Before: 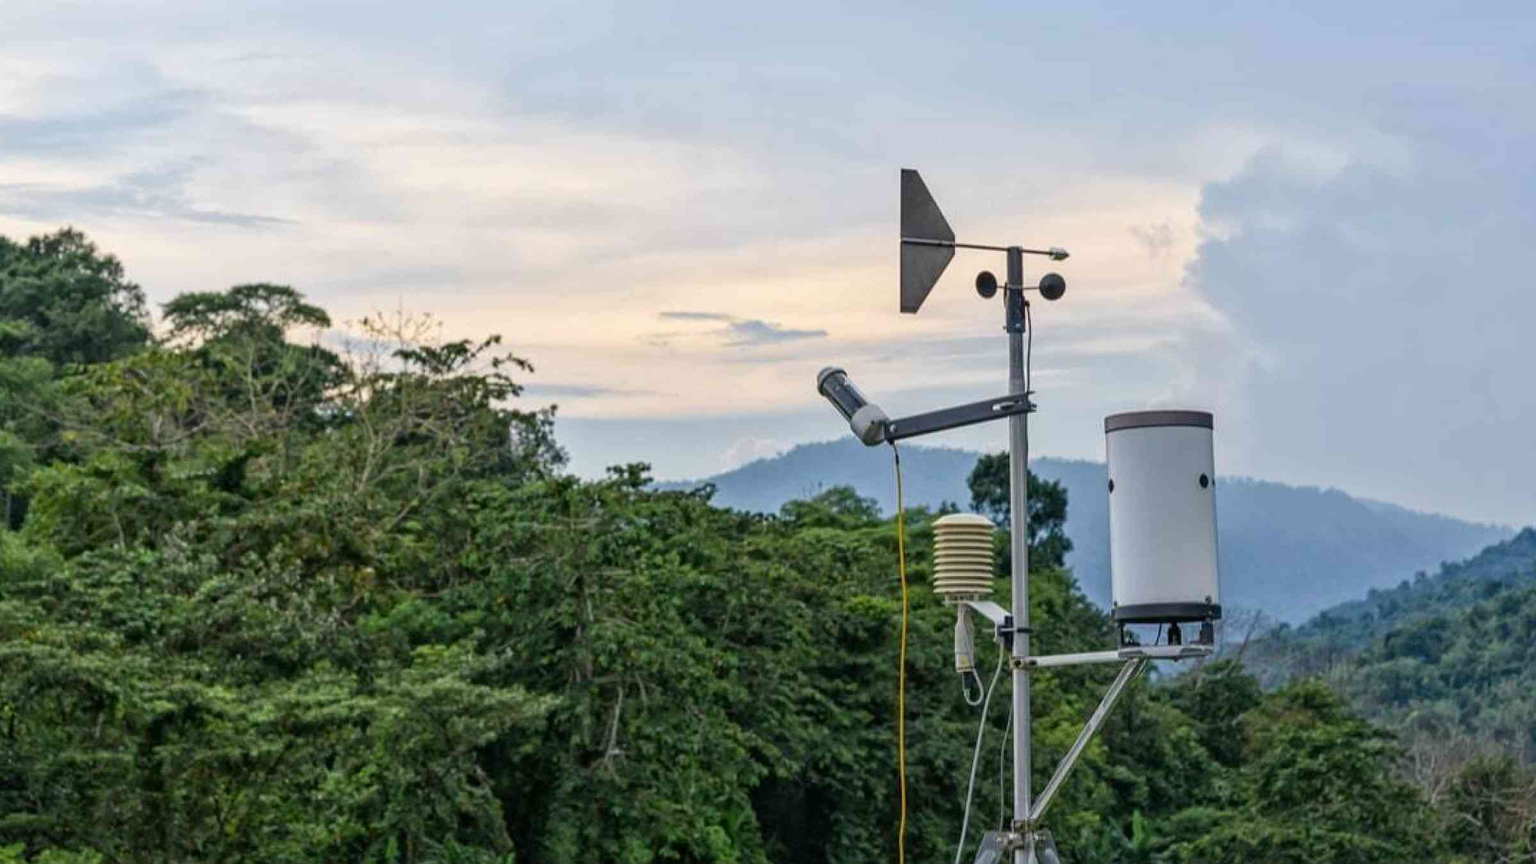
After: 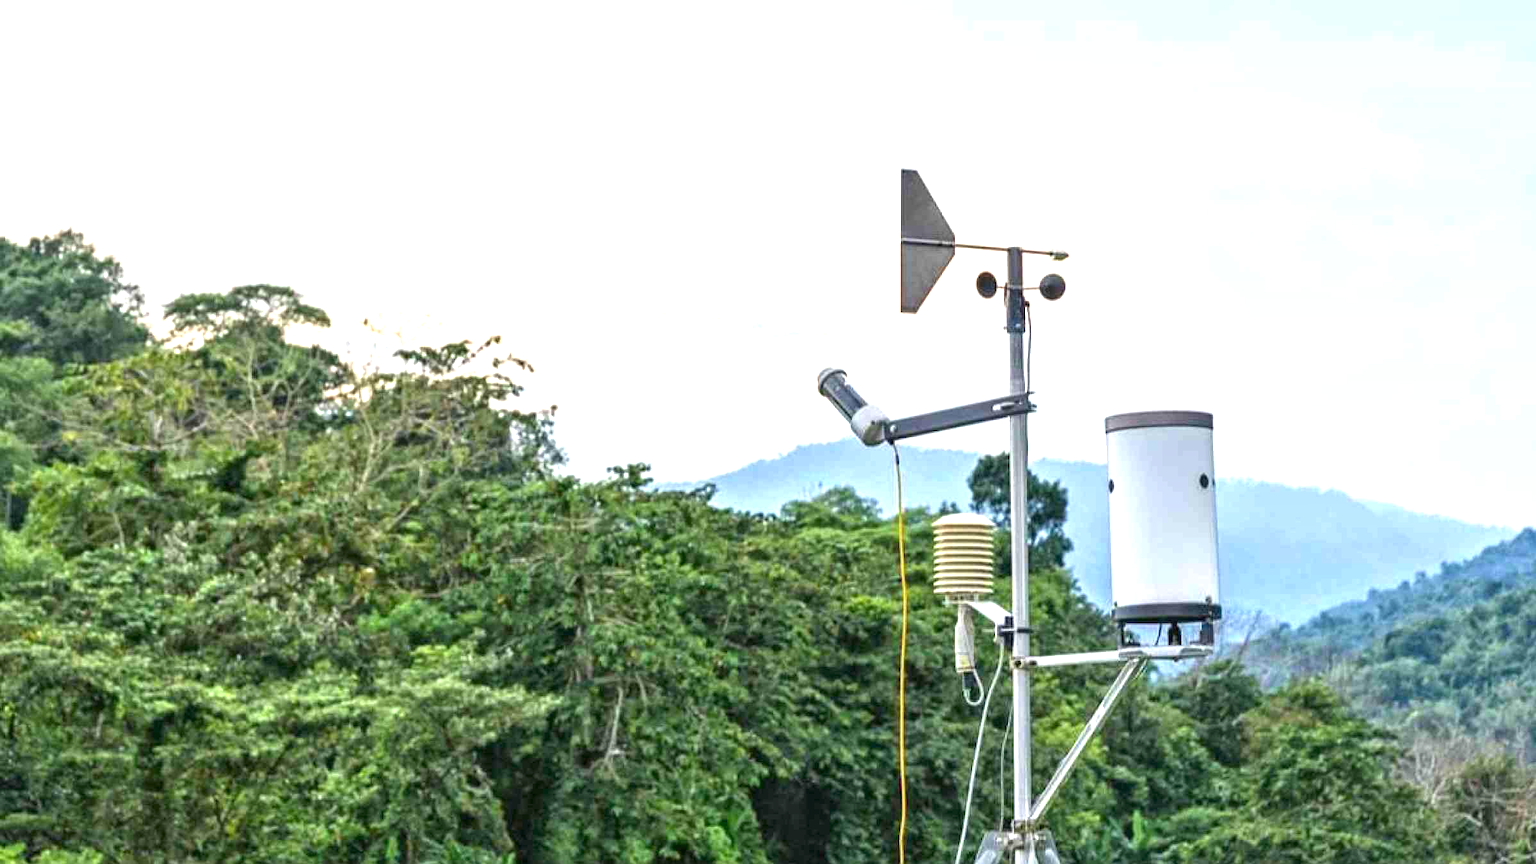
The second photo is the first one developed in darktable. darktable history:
graduated density: rotation -0.352°, offset 57.64
exposure: black level correction 0, exposure 1.741 EV, compensate exposure bias true, compensate highlight preservation false
